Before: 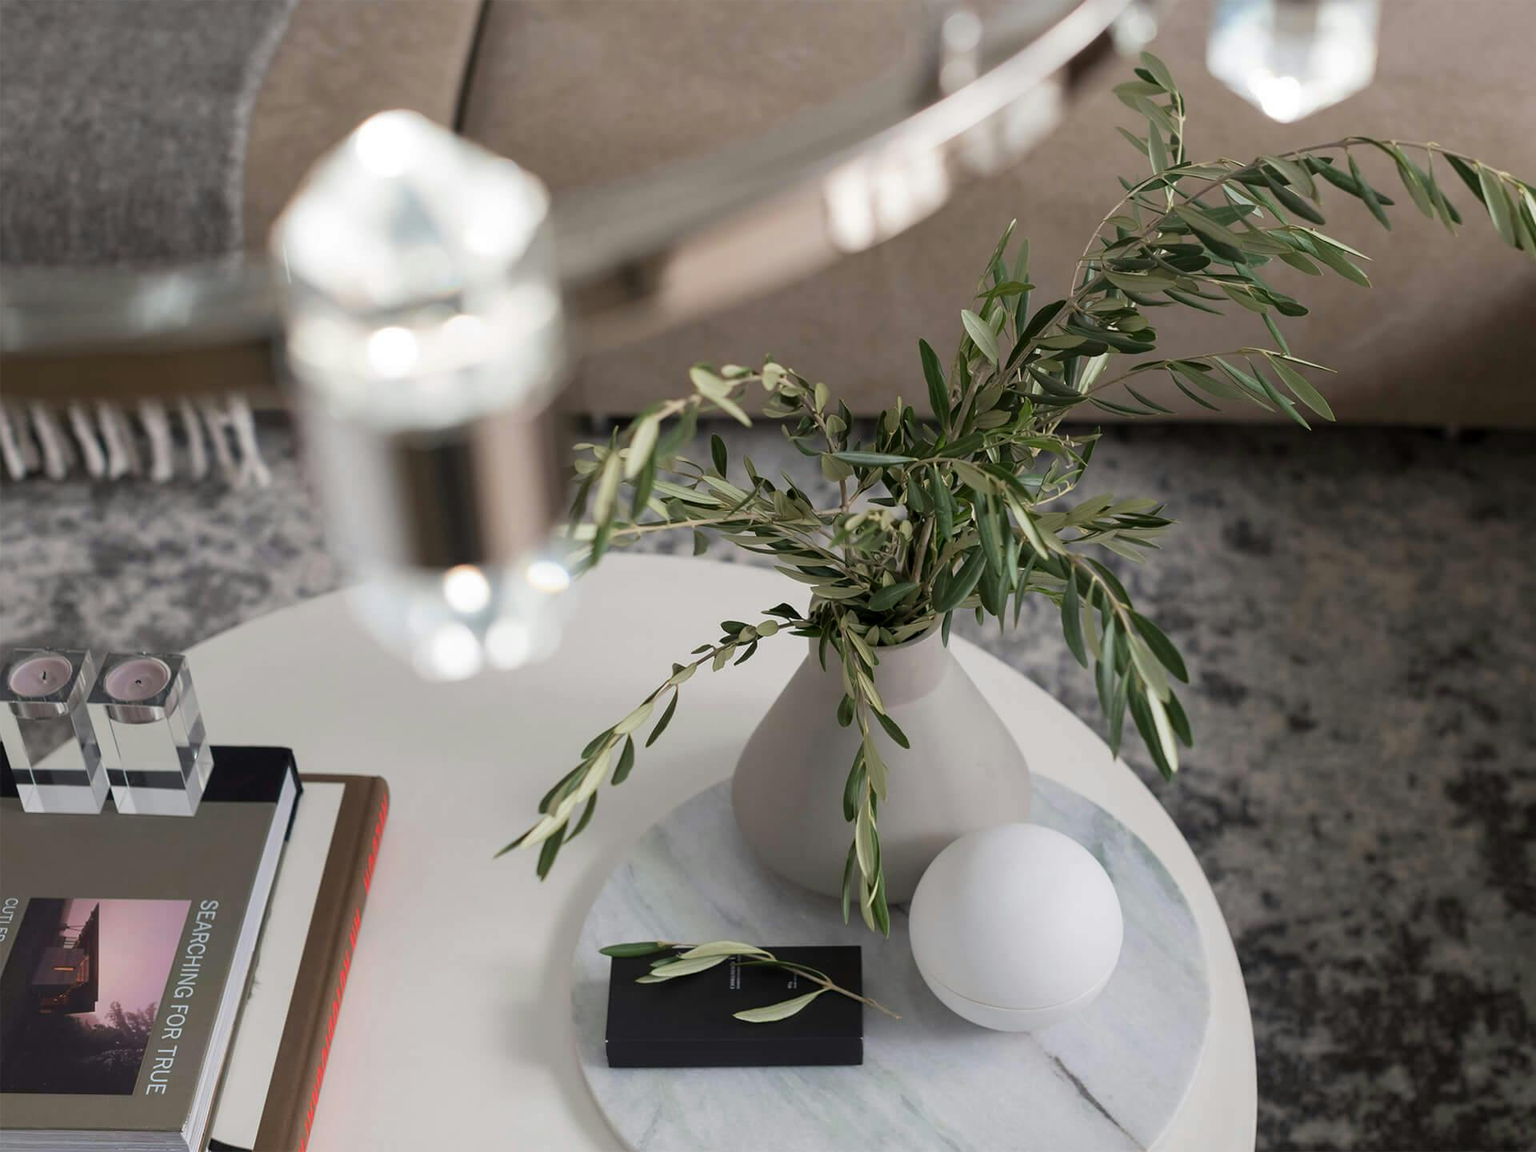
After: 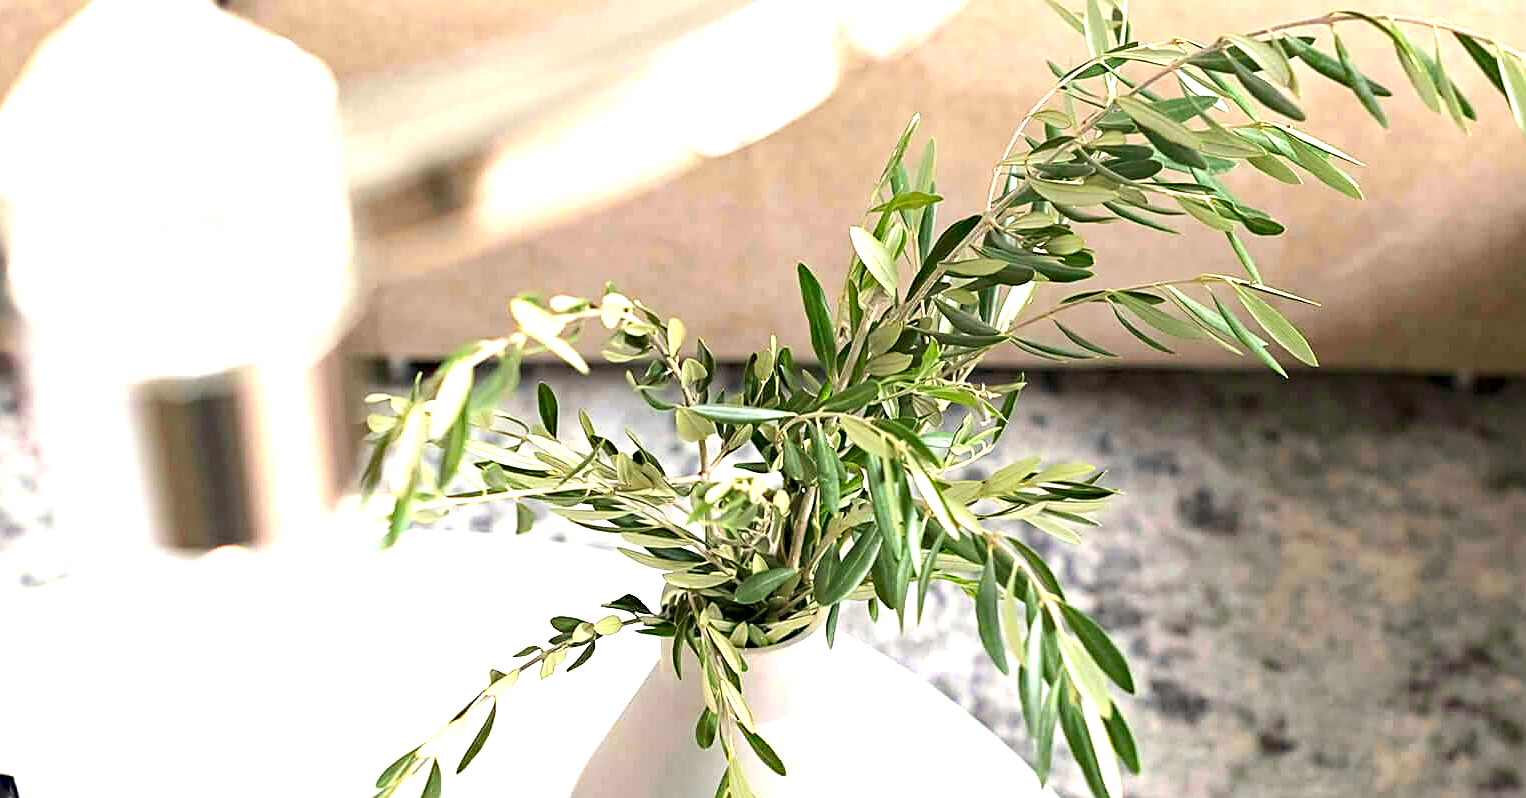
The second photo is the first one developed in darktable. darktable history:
exposure: exposure 2.185 EV, compensate highlight preservation false
sharpen: on, module defaults
haze removal: compatibility mode true, adaptive false
crop: left 18.324%, top 11.117%, right 1.902%, bottom 33.412%
contrast brightness saturation: contrast 0.082, saturation 0.204
